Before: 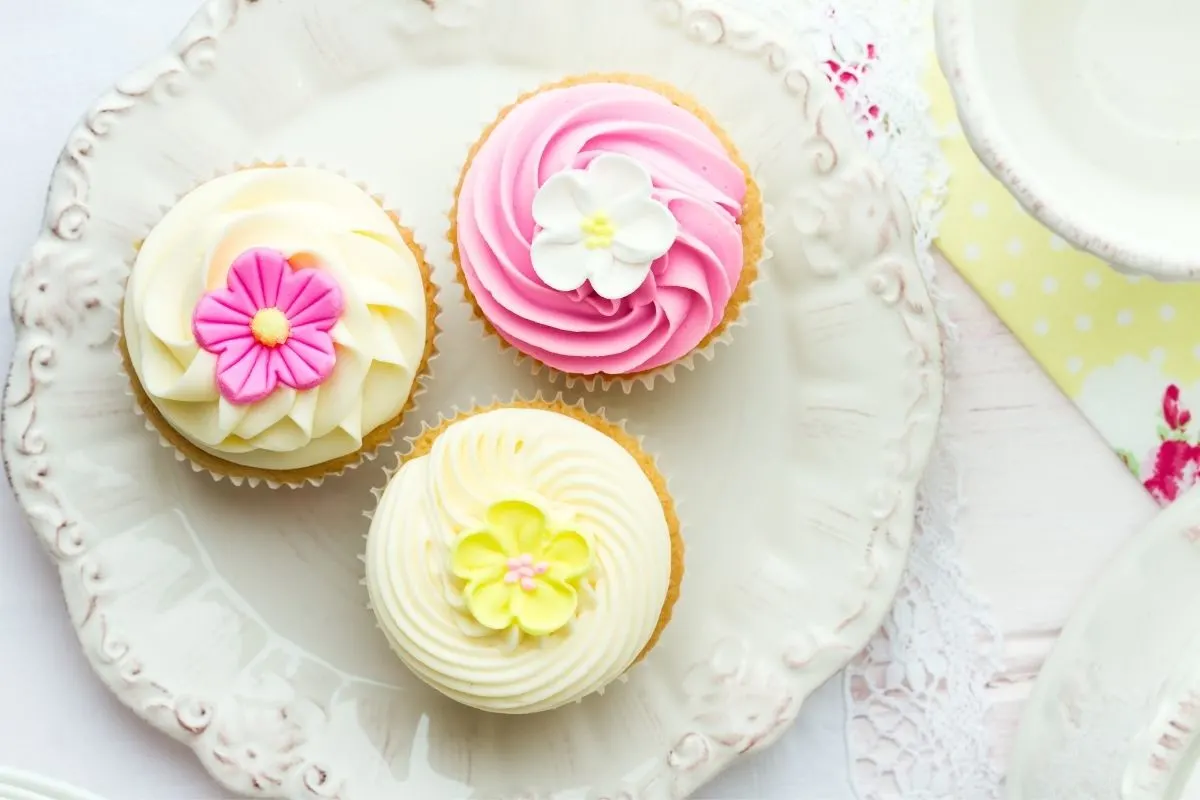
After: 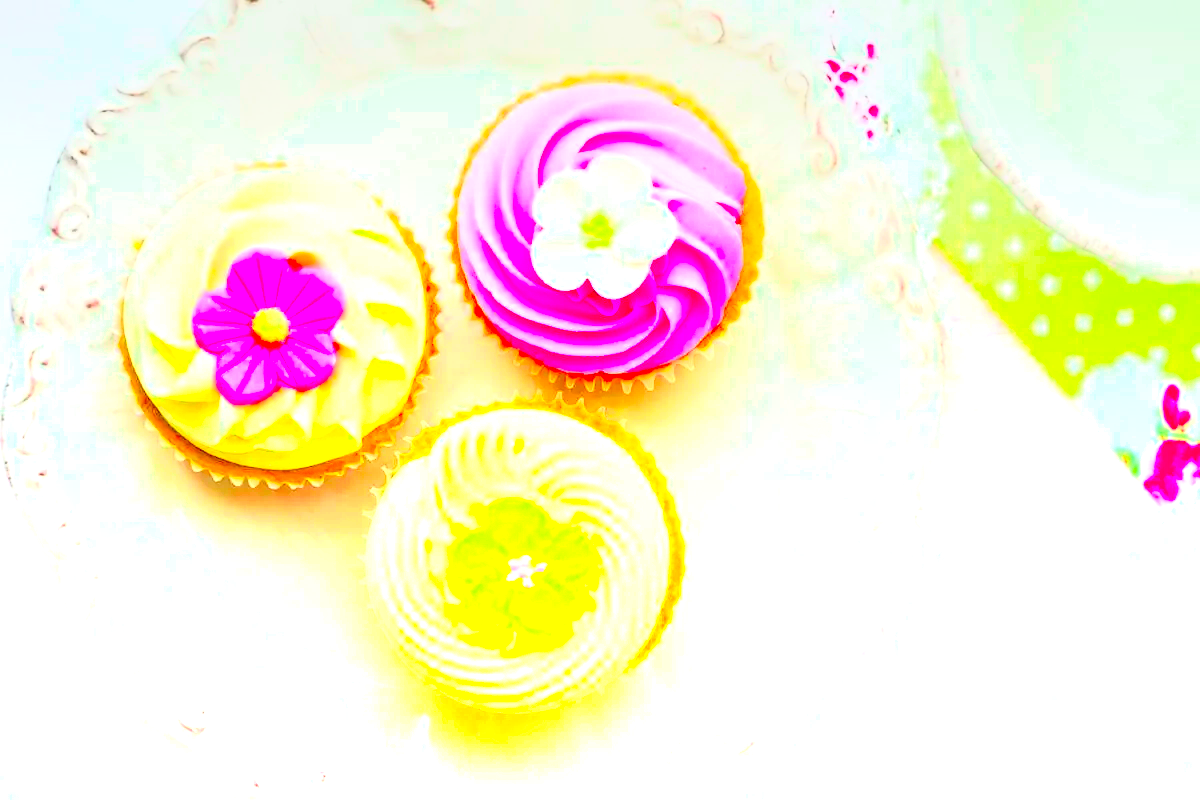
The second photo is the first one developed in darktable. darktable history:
graduated density: density -3.9 EV
sharpen: radius 1
color correction: saturation 2.15
local contrast: detail 130%
tone curve: curves: ch0 [(0, 0) (0.051, 0.047) (0.102, 0.099) (0.236, 0.249) (0.429, 0.473) (0.67, 0.755) (0.875, 0.948) (1, 0.985)]; ch1 [(0, 0) (0.339, 0.298) (0.402, 0.363) (0.453, 0.413) (0.485, 0.469) (0.494, 0.493) (0.504, 0.502) (0.515, 0.526) (0.563, 0.591) (0.597, 0.639) (0.834, 0.888) (1, 1)]; ch2 [(0, 0) (0.362, 0.353) (0.425, 0.439) (0.501, 0.501) (0.537, 0.538) (0.58, 0.59) (0.642, 0.669) (0.773, 0.856) (1, 1)], color space Lab, independent channels, preserve colors none
